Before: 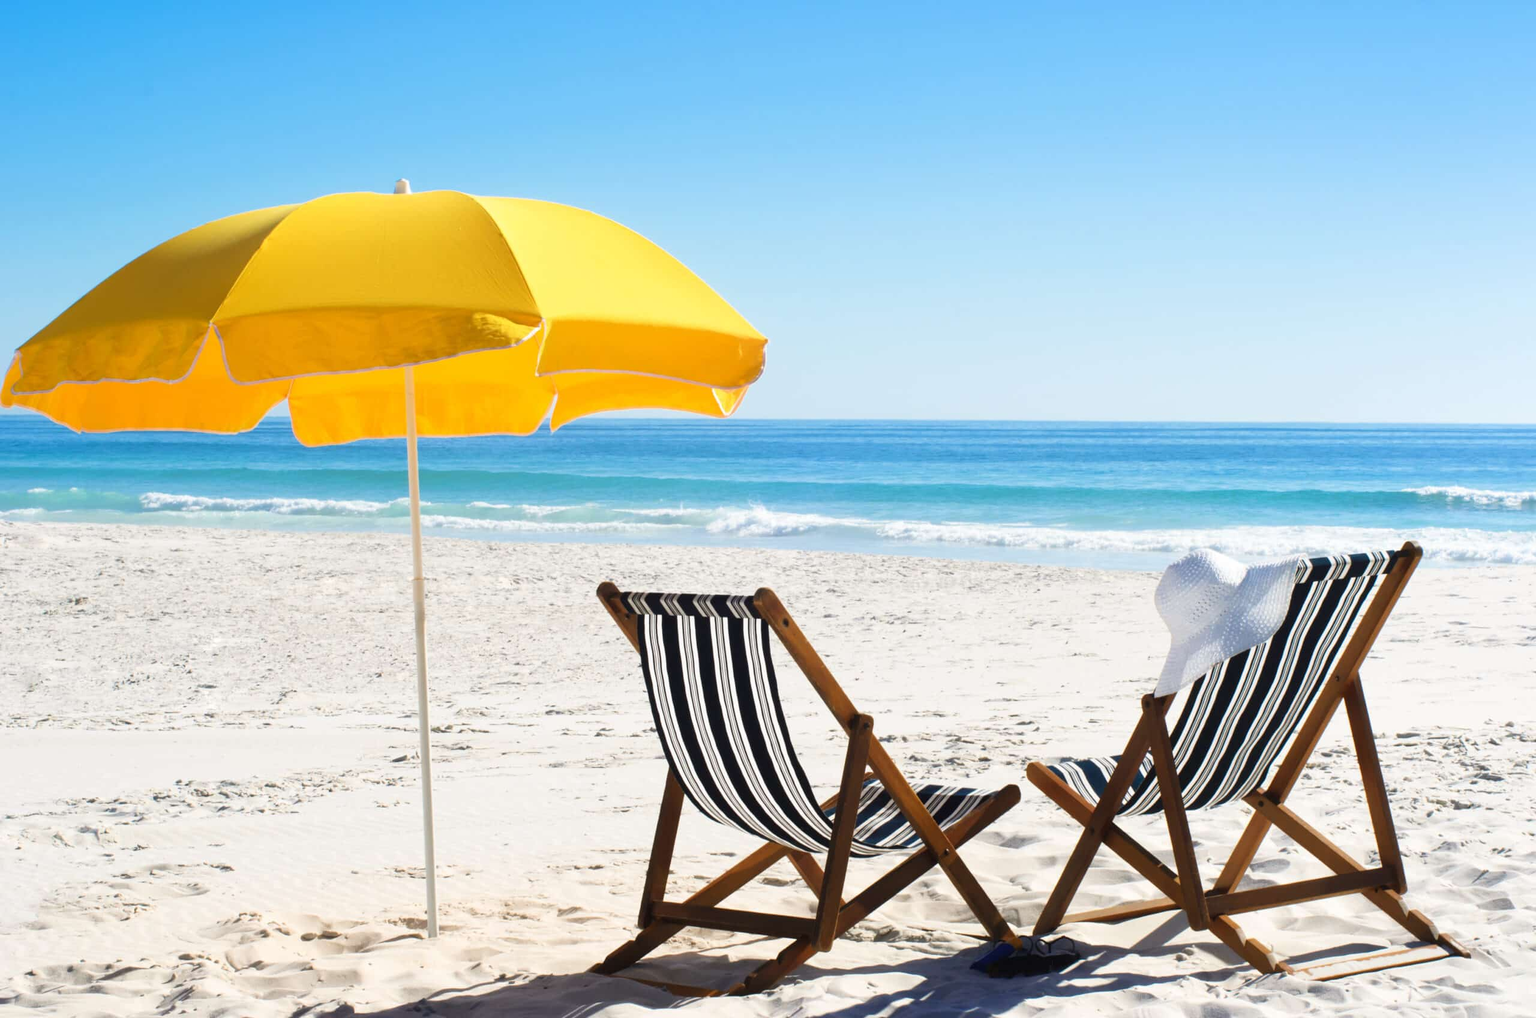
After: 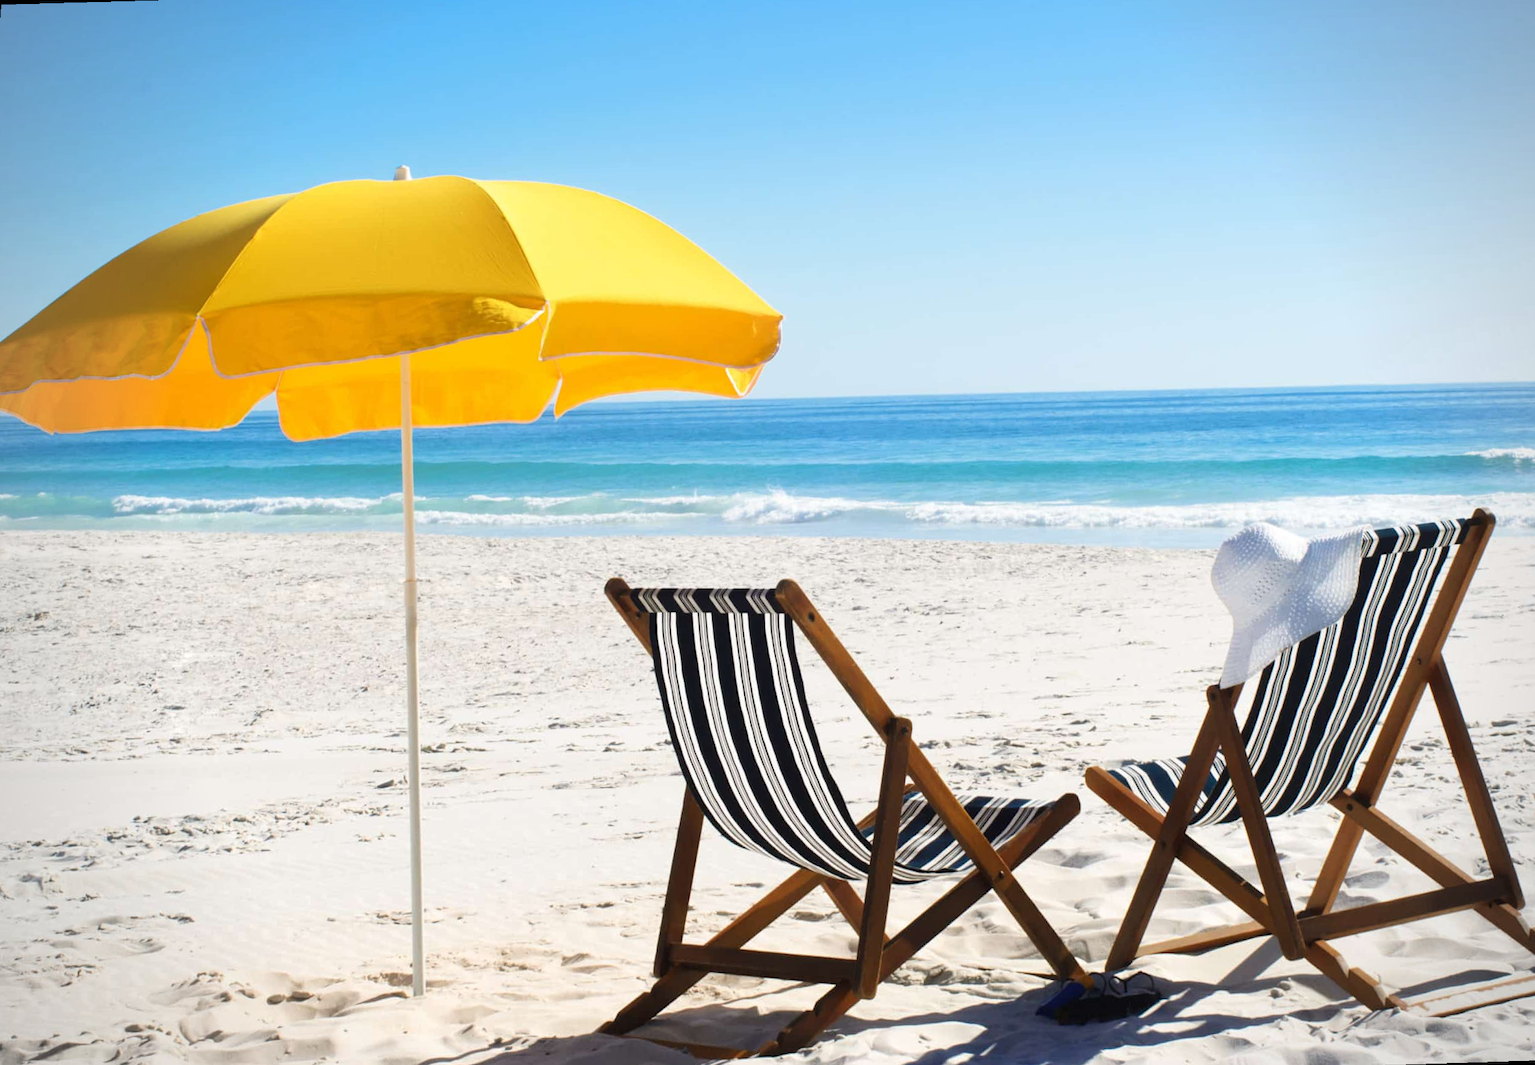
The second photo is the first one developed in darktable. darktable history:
vignetting: fall-off radius 60.92%
rotate and perspective: rotation -1.68°, lens shift (vertical) -0.146, crop left 0.049, crop right 0.912, crop top 0.032, crop bottom 0.96
